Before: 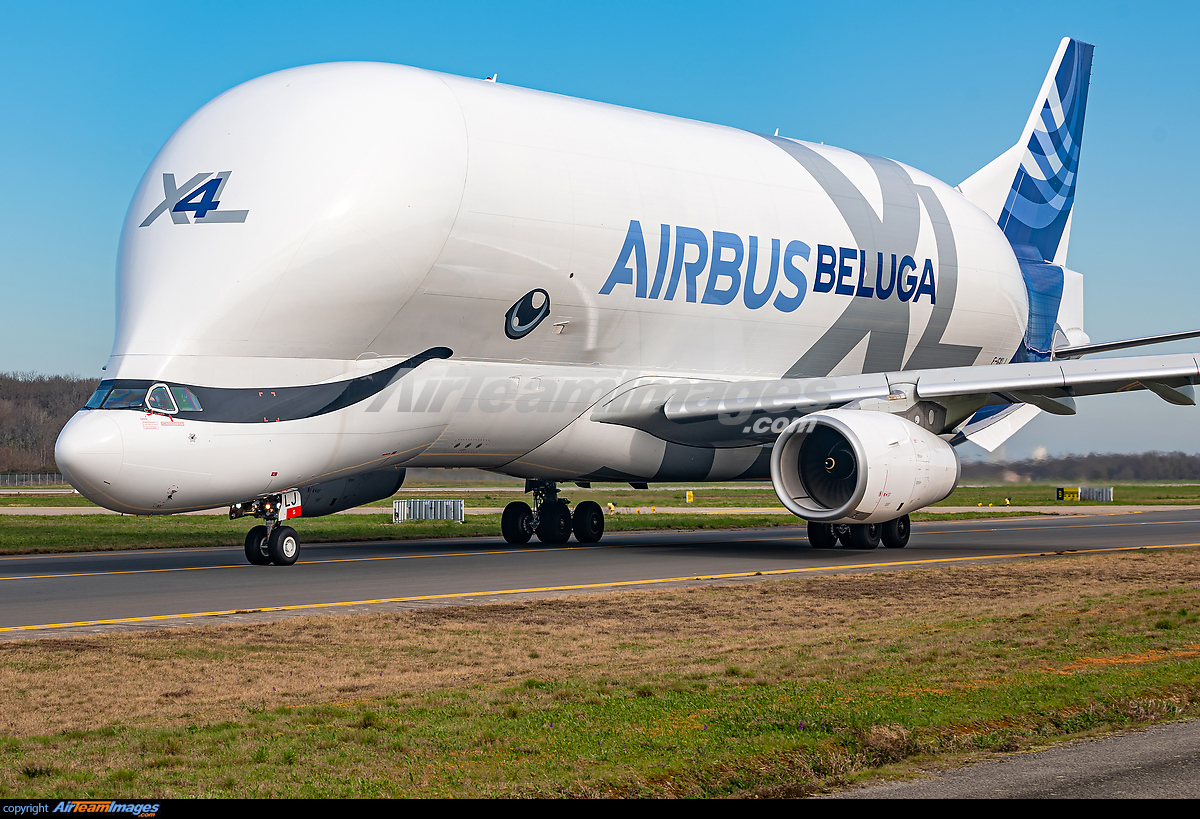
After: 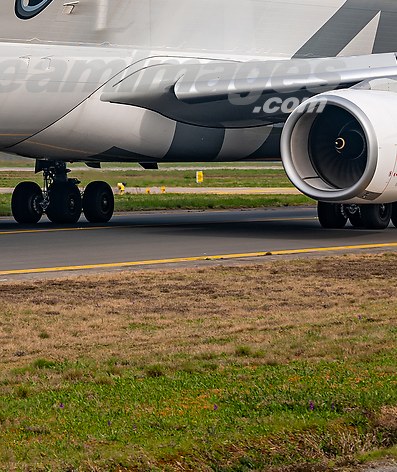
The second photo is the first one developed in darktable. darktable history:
crop: left 40.878%, top 39.176%, right 25.993%, bottom 3.081%
vibrance: on, module defaults
